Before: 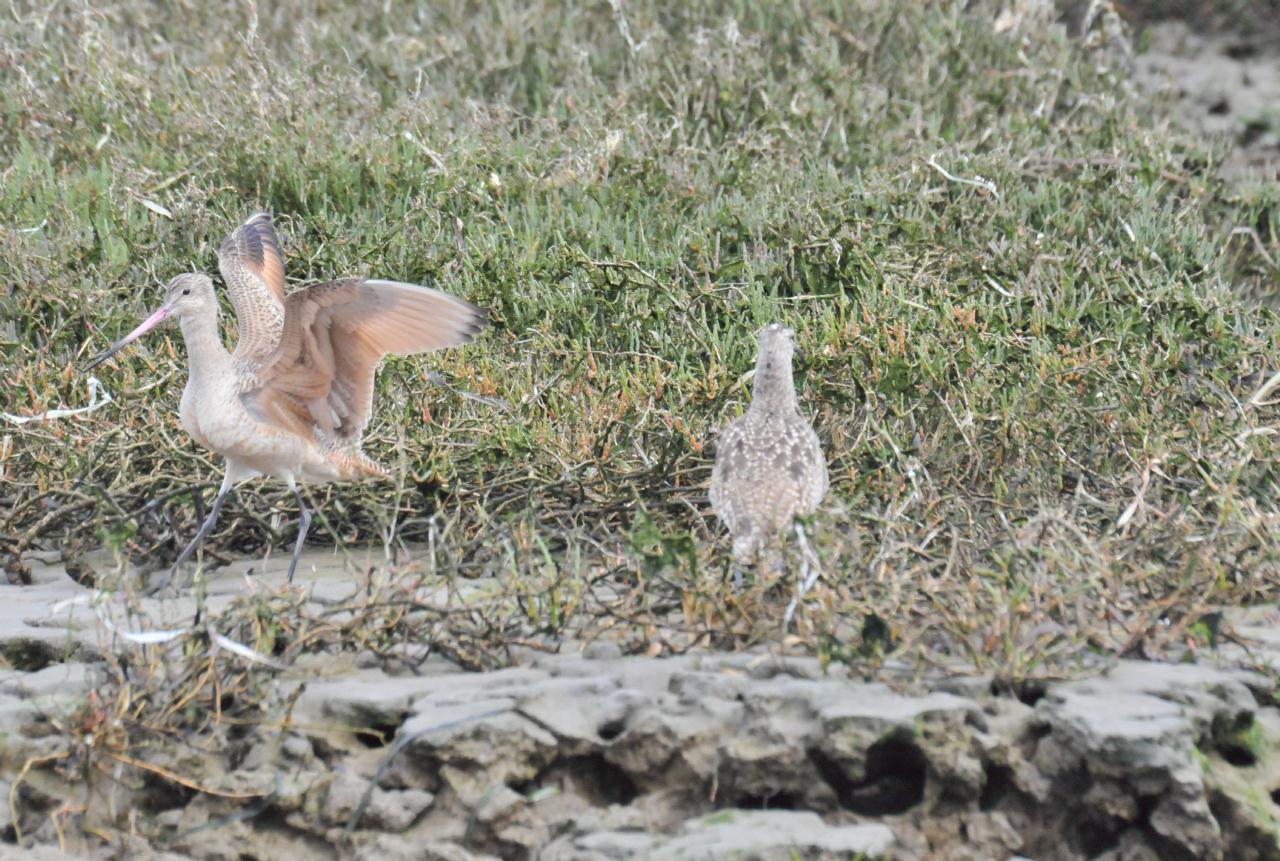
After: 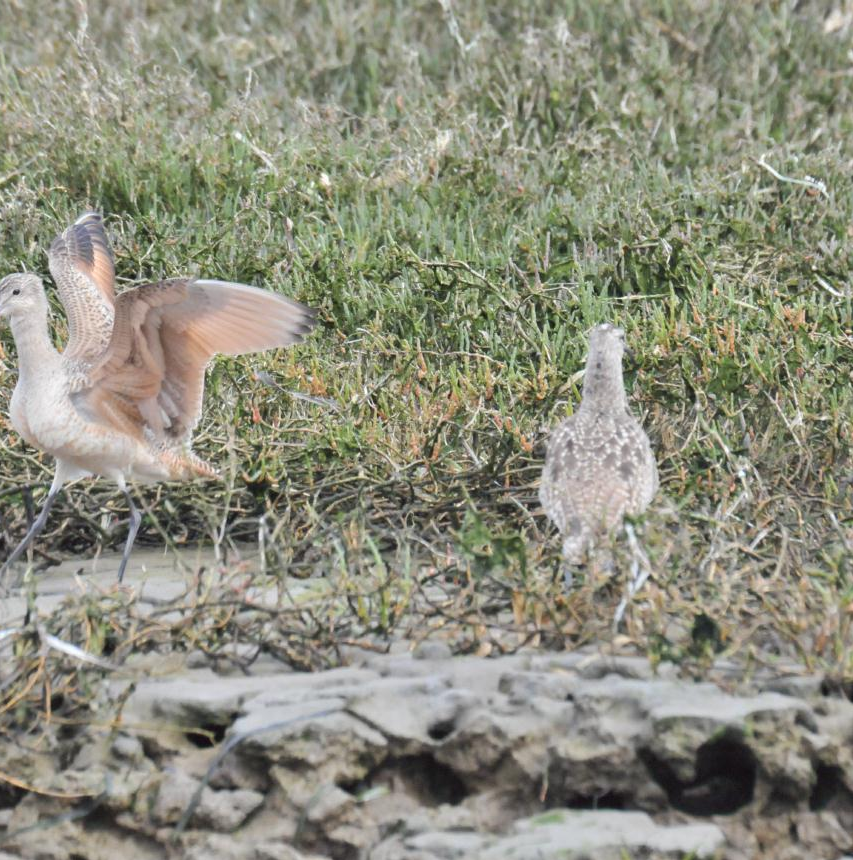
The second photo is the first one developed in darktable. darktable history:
crop and rotate: left 13.342%, right 19.963%
base curve: preserve colors none
